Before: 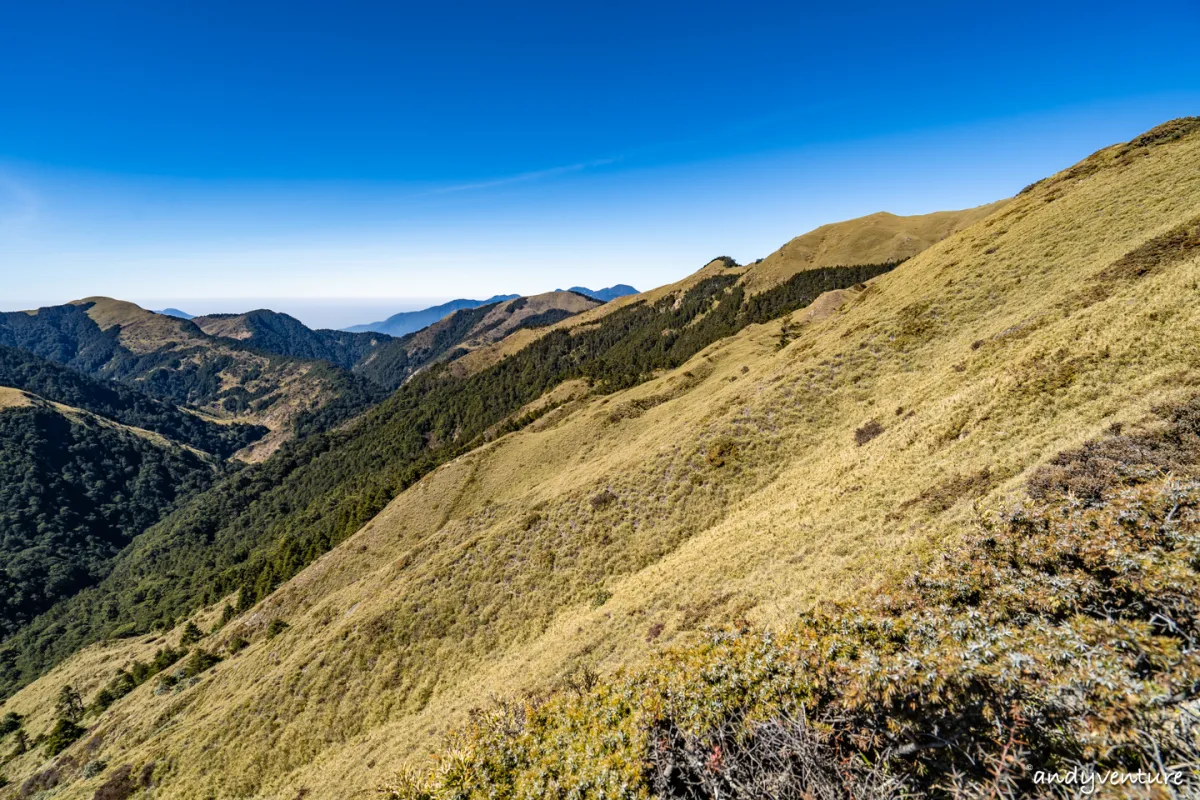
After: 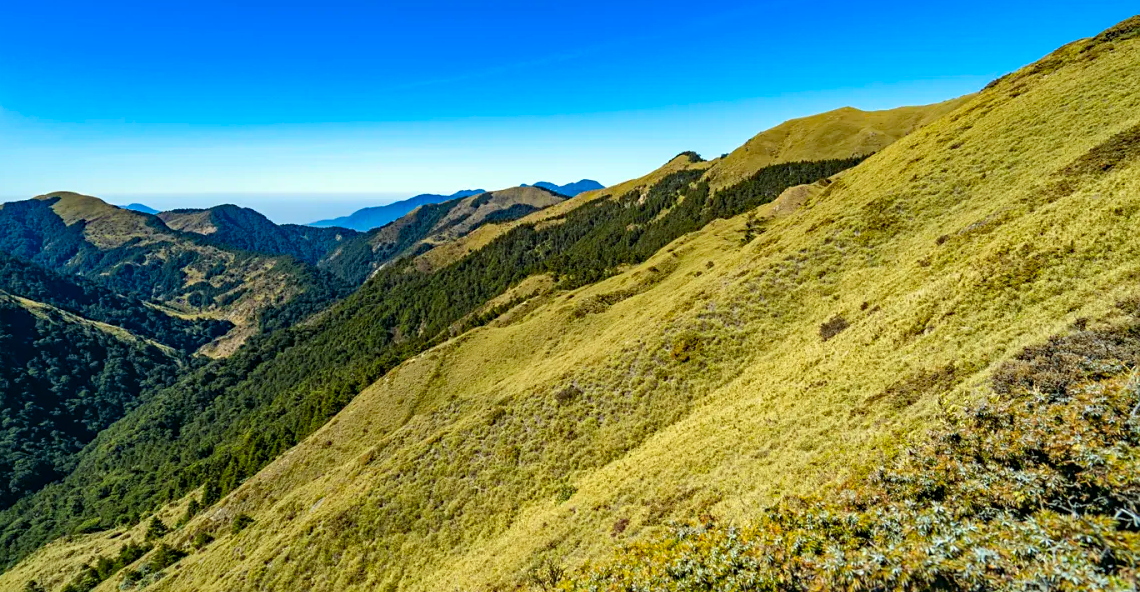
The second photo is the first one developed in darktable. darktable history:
sharpen: amount 0.2
color correction: highlights a* -7.33, highlights b* 1.26, shadows a* -3.55, saturation 1.4
crop and rotate: left 2.991%, top 13.302%, right 1.981%, bottom 12.636%
haze removal: compatibility mode true, adaptive false
